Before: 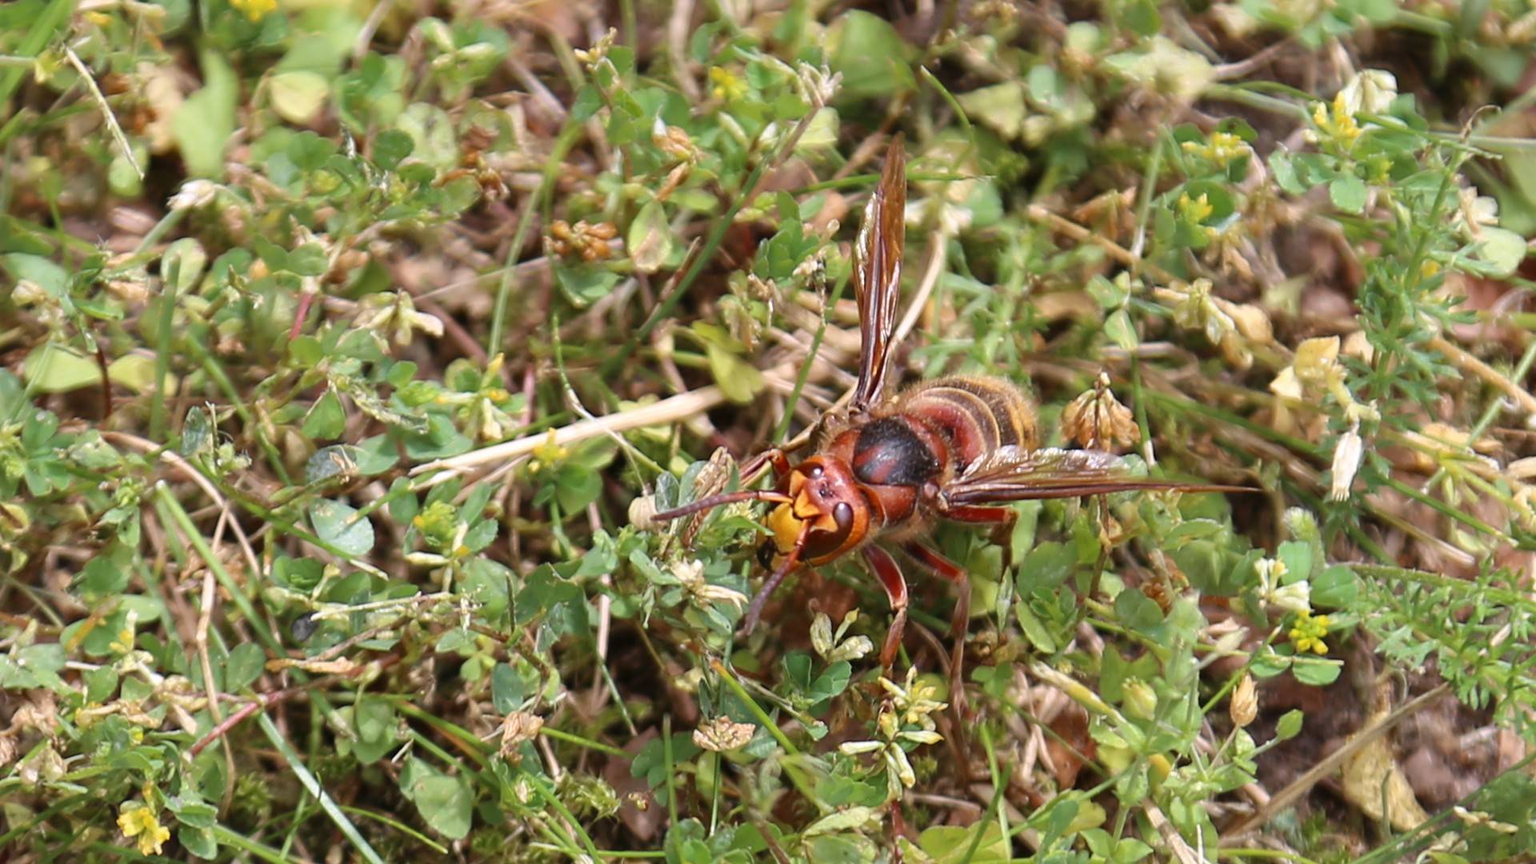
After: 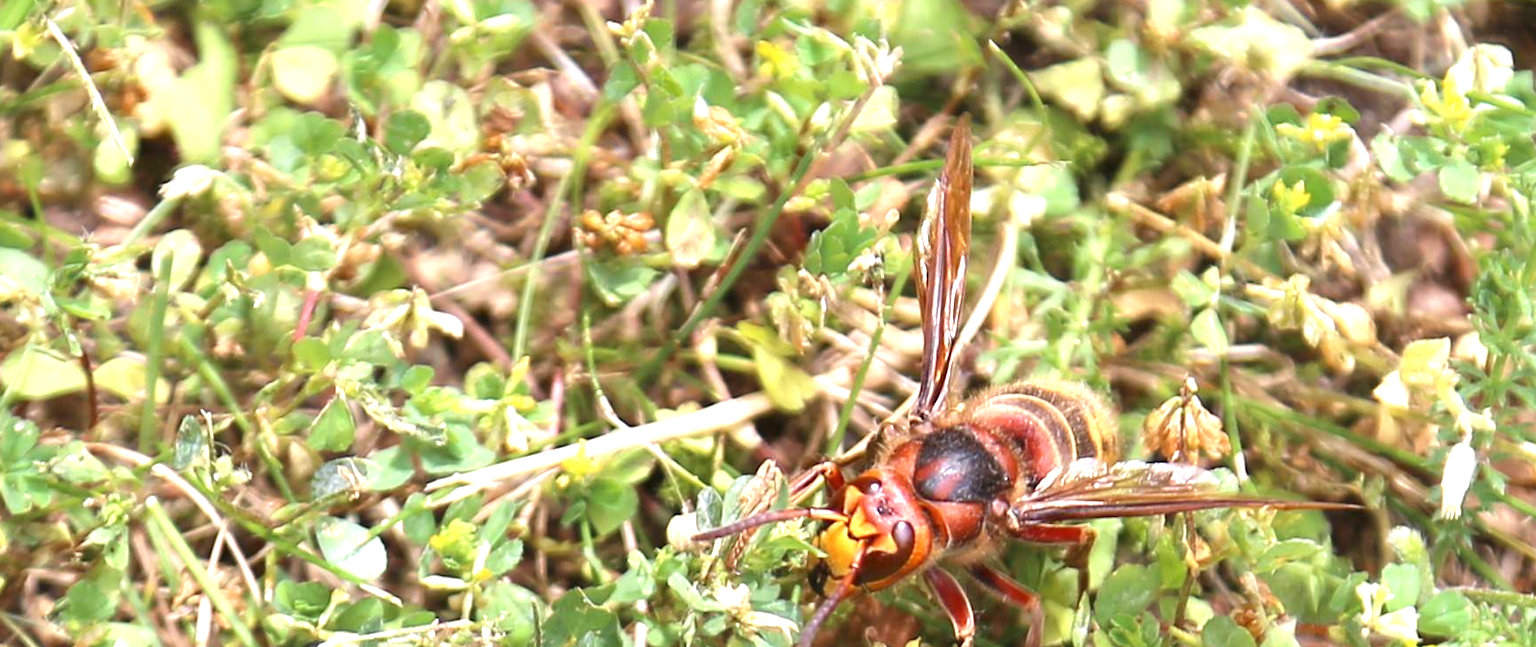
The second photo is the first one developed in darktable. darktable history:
exposure: exposure 1 EV, compensate highlight preservation false
crop: left 1.553%, top 3.435%, right 7.633%, bottom 28.462%
